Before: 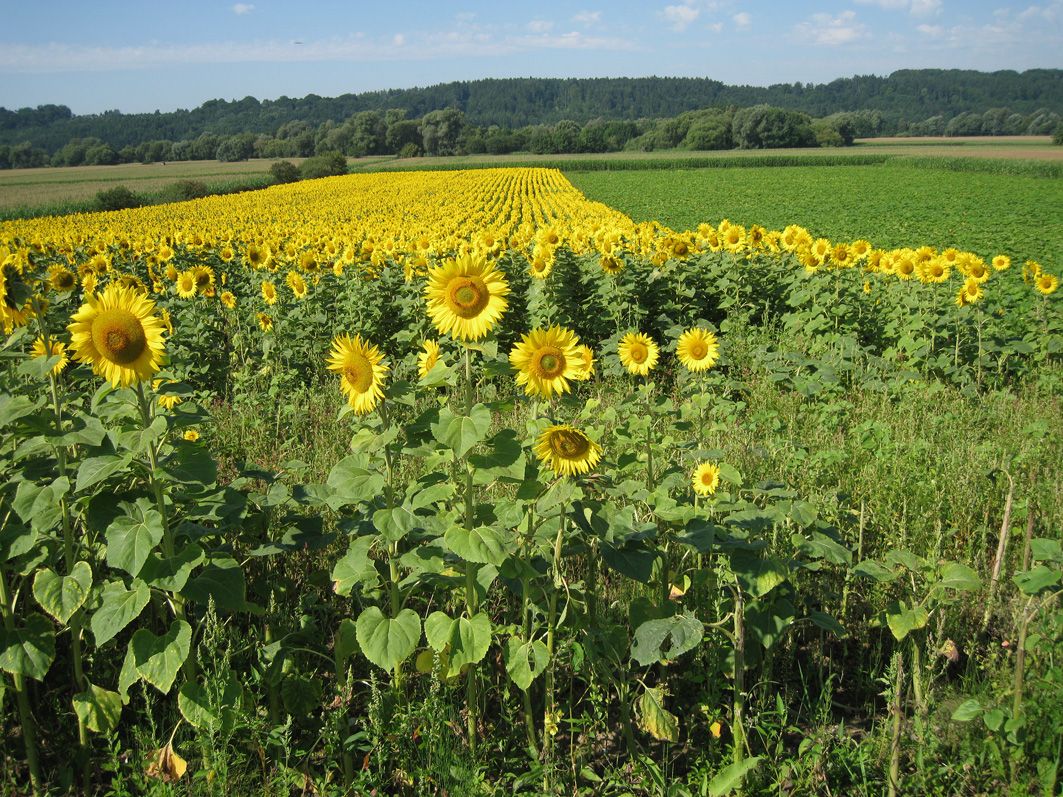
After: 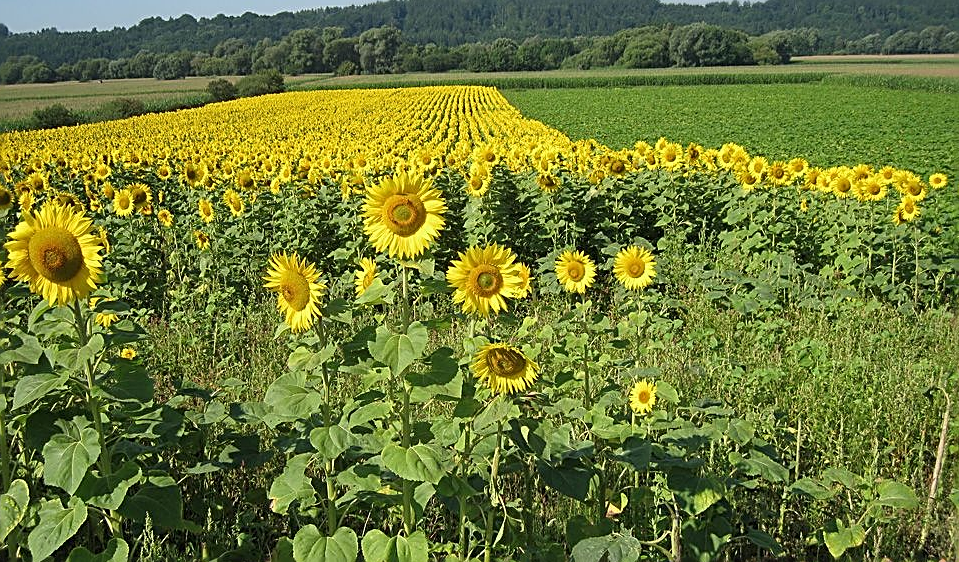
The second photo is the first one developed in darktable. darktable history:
crop: left 5.975%, top 10.332%, right 3.753%, bottom 19.15%
sharpen: amount 0.891
shadows and highlights: shadows 29.38, highlights -29.01, low approximation 0.01, soften with gaussian
